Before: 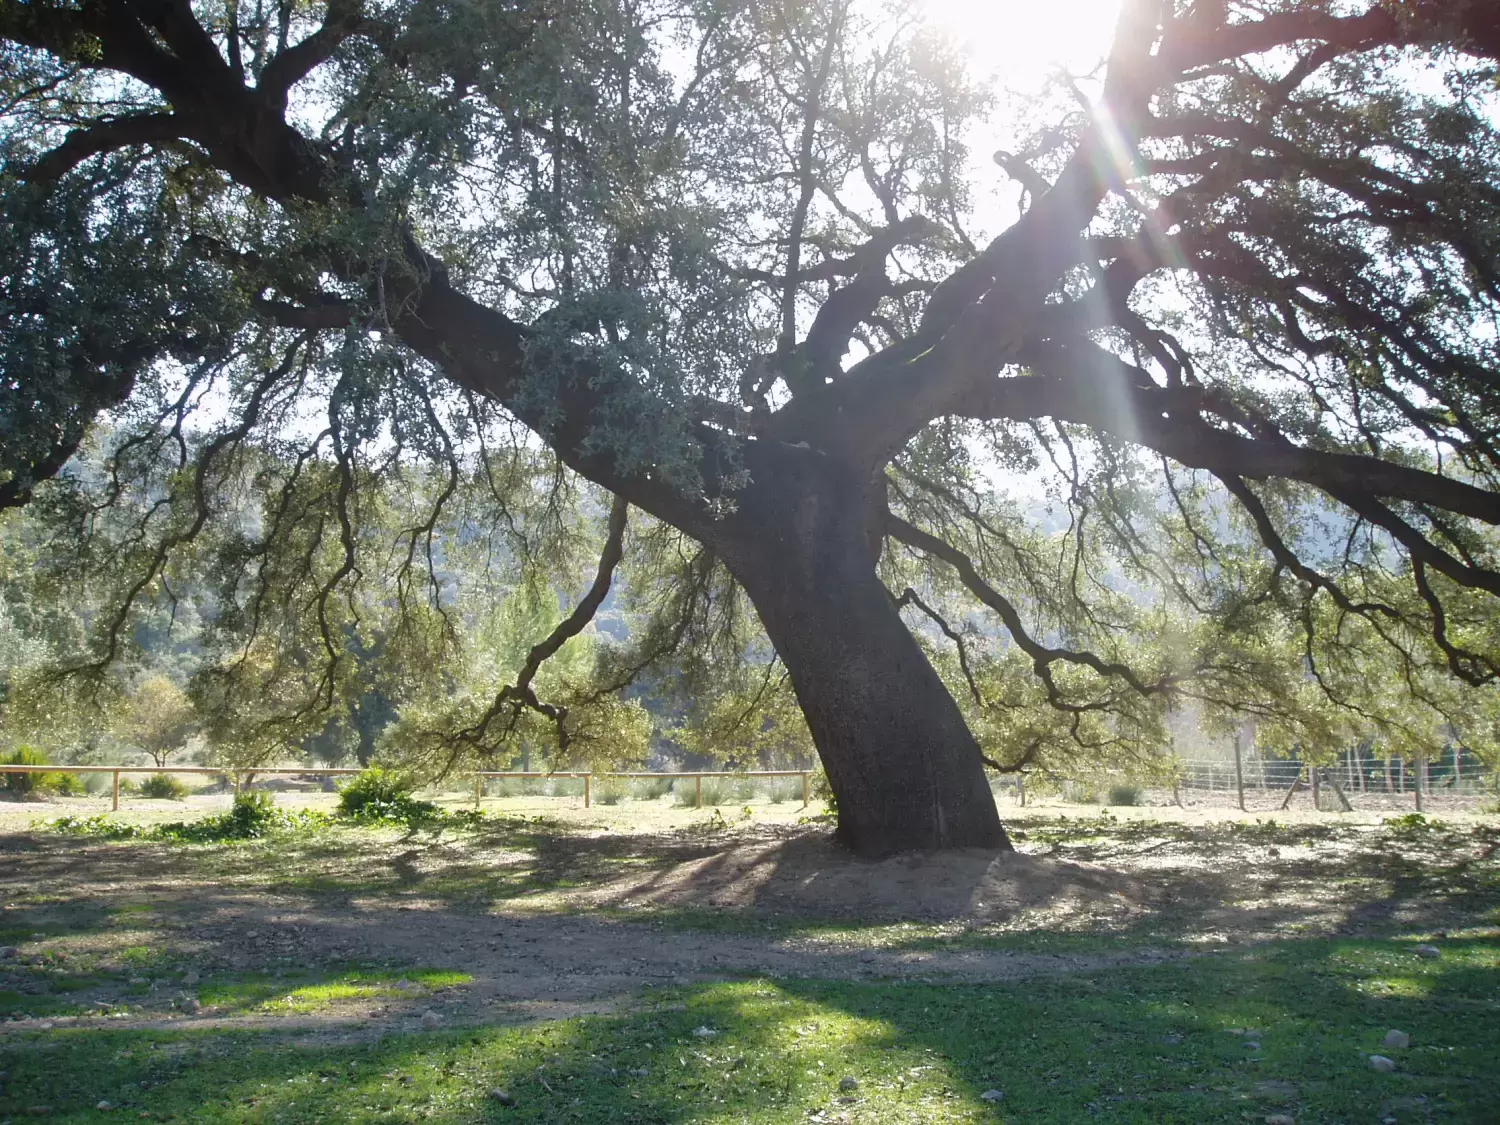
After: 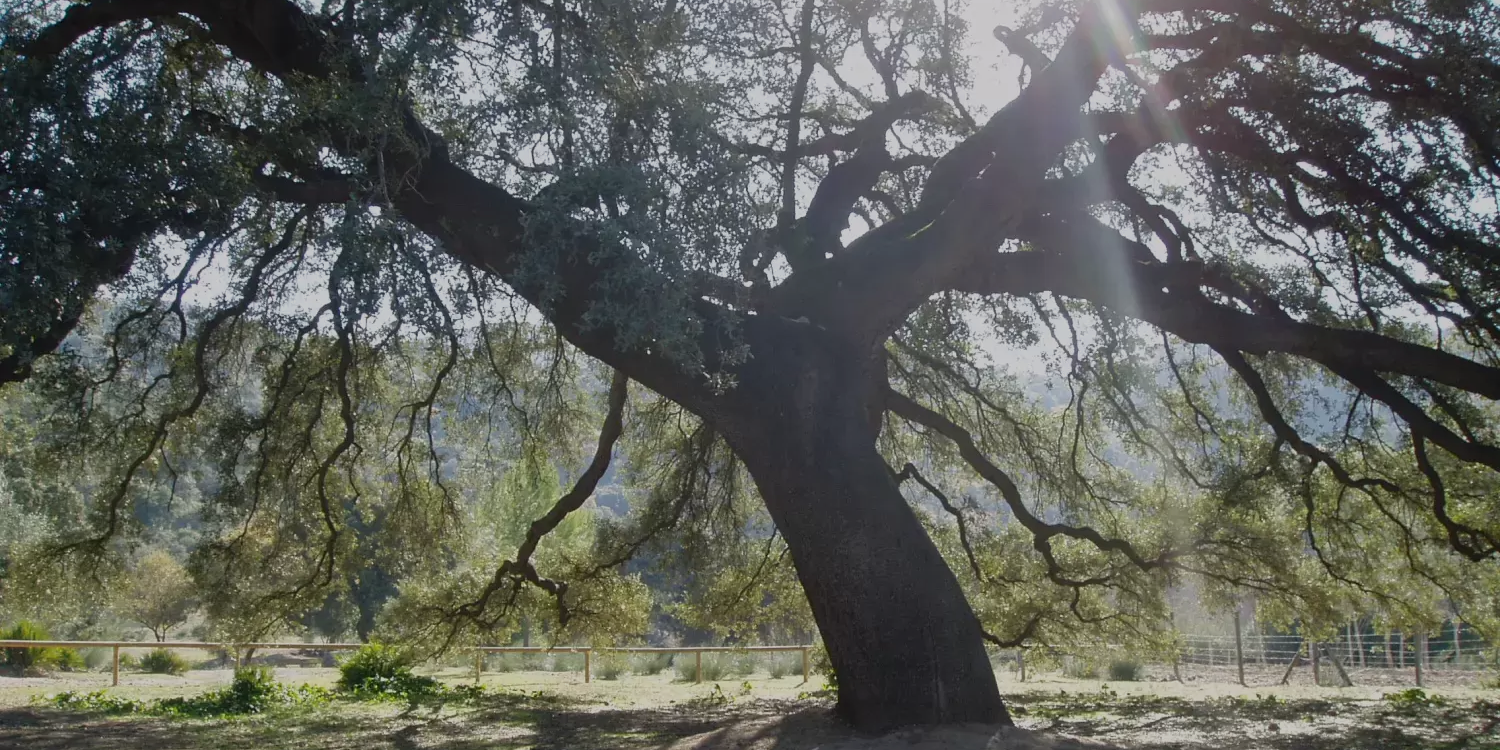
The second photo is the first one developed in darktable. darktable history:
crop: top 11.166%, bottom 22.168%
exposure: black level correction 0, exposure -0.766 EV, compensate highlight preservation false
